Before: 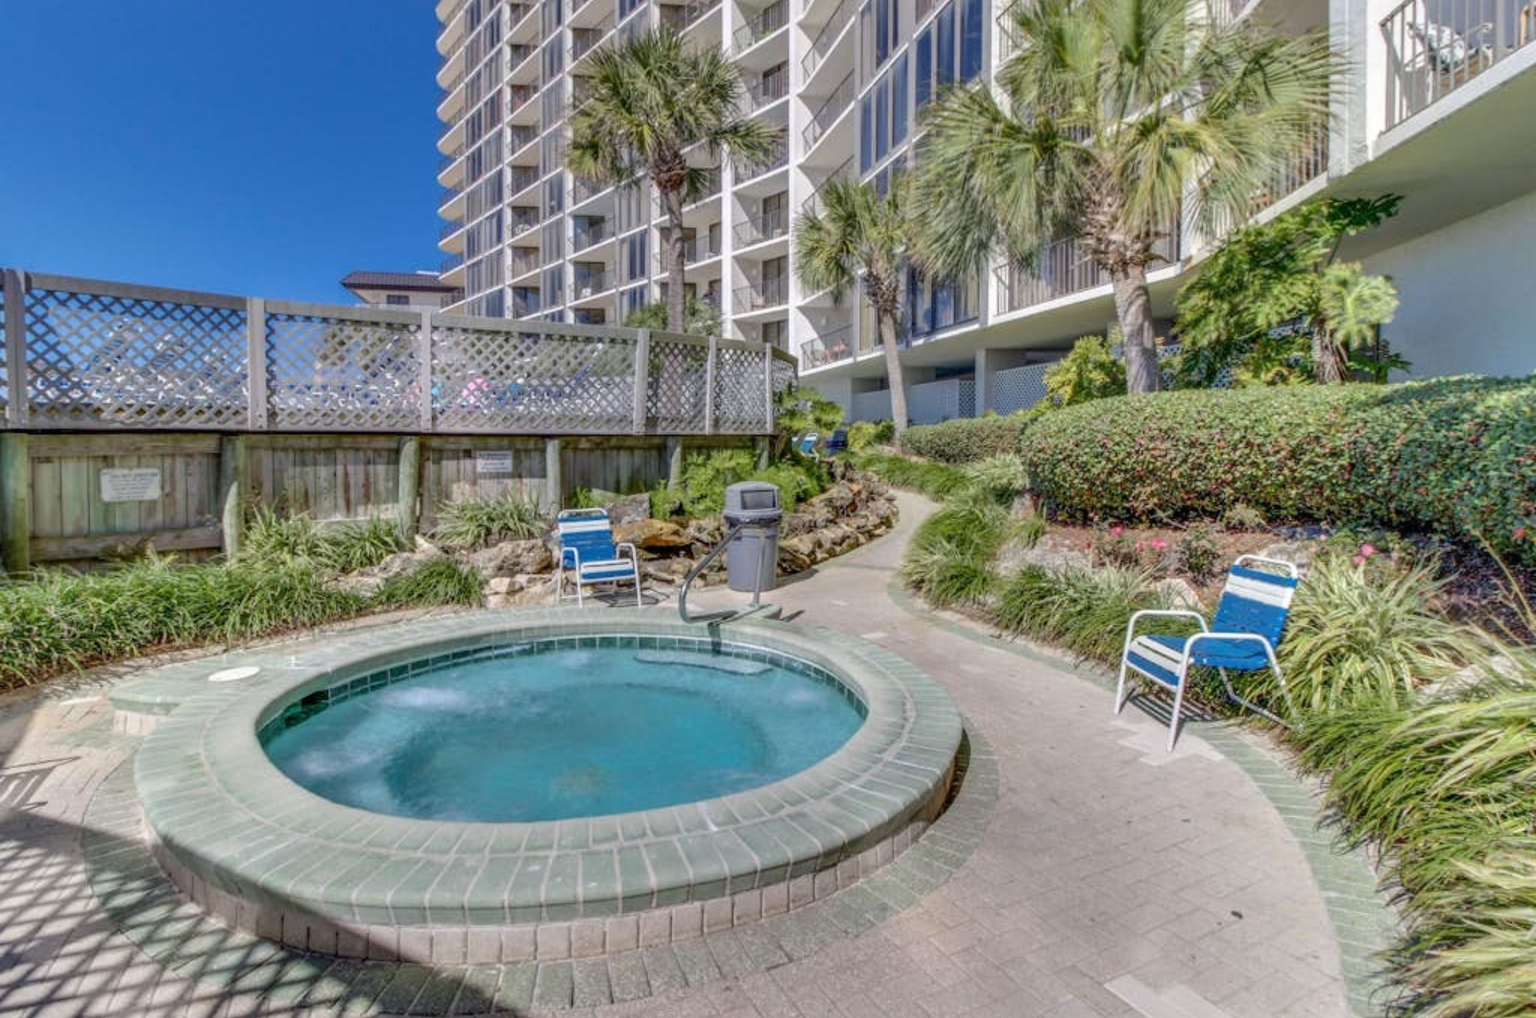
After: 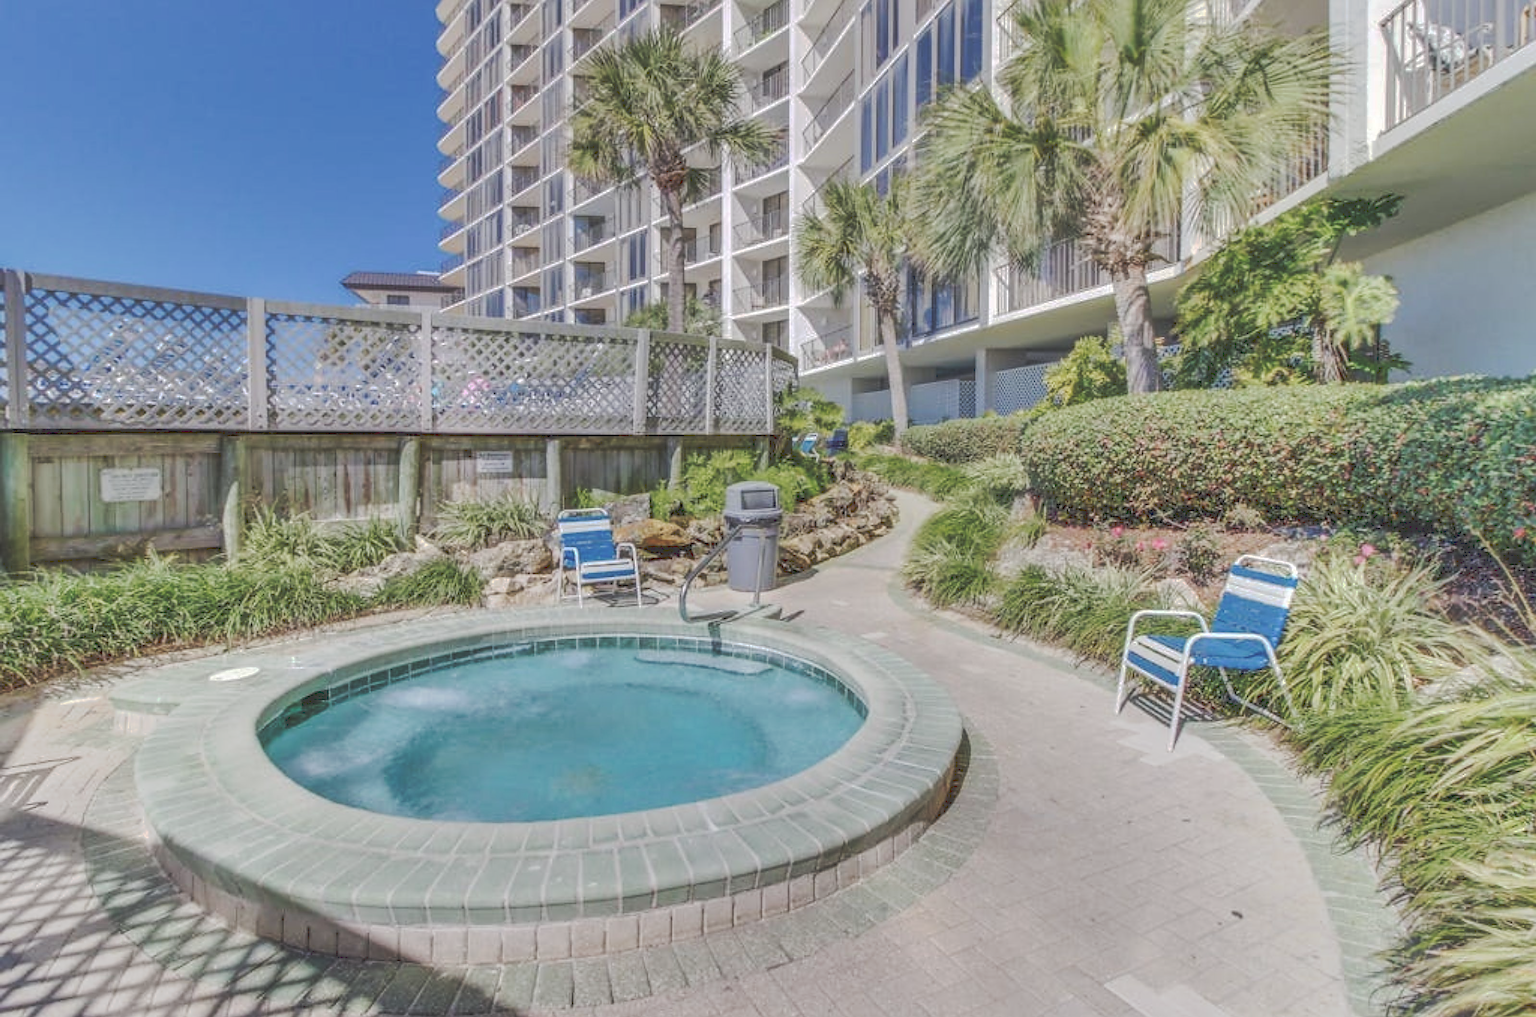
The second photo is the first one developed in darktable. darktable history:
tone curve: curves: ch0 [(0, 0) (0.003, 0.217) (0.011, 0.217) (0.025, 0.229) (0.044, 0.243) (0.069, 0.253) (0.1, 0.265) (0.136, 0.281) (0.177, 0.305) (0.224, 0.331) (0.277, 0.369) (0.335, 0.415) (0.399, 0.472) (0.468, 0.543) (0.543, 0.609) (0.623, 0.676) (0.709, 0.734) (0.801, 0.798) (0.898, 0.849) (1, 1)], preserve colors none
sharpen: radius 1.4, amount 1.25, threshold 0.7
